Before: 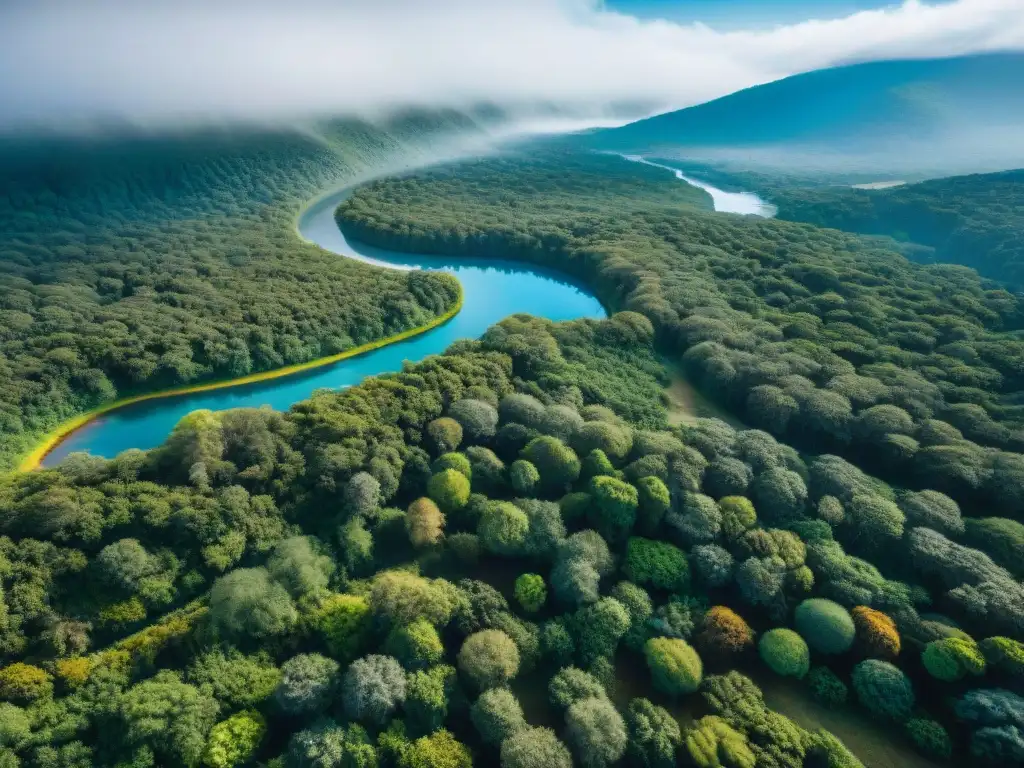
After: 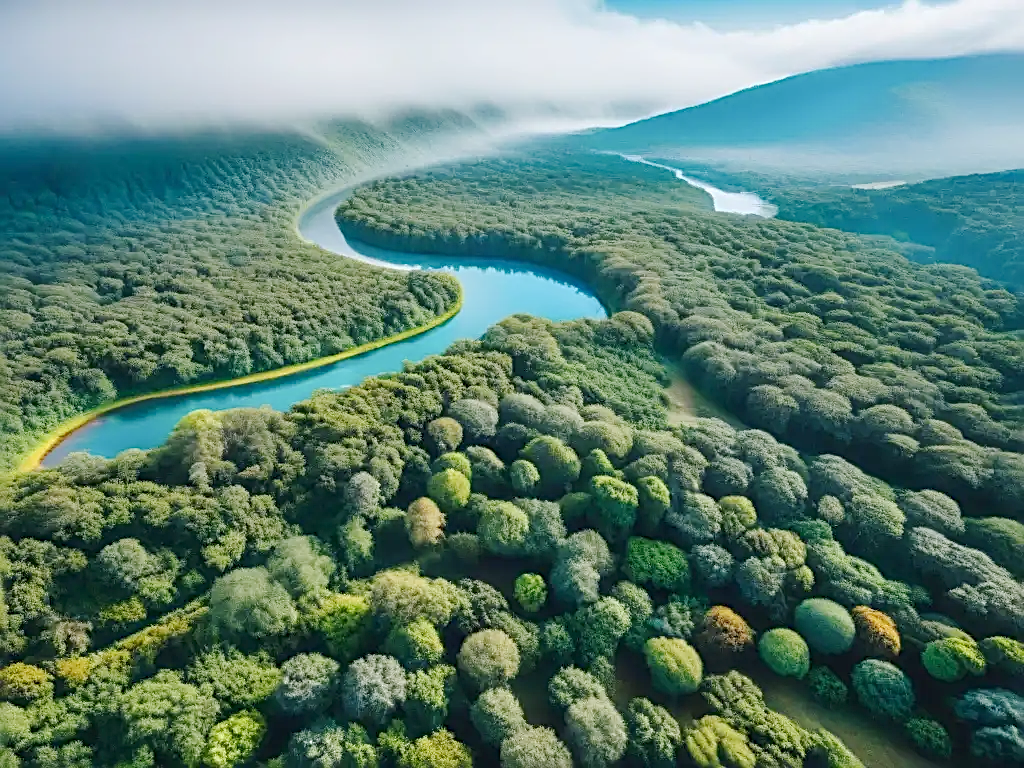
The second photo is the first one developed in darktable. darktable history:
base curve: curves: ch0 [(0, 0) (0.158, 0.273) (0.879, 0.895) (1, 1)], preserve colors none
sharpen: radius 2.584, amount 0.688
